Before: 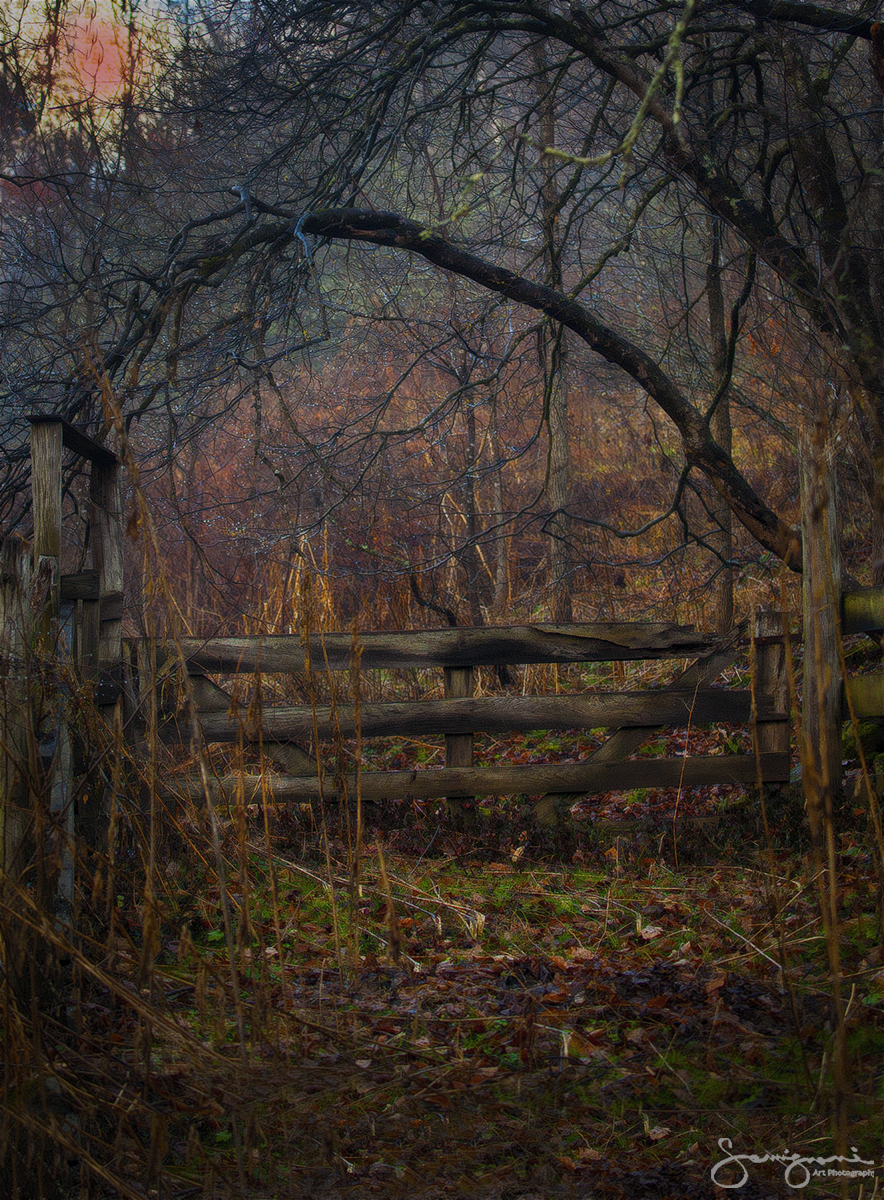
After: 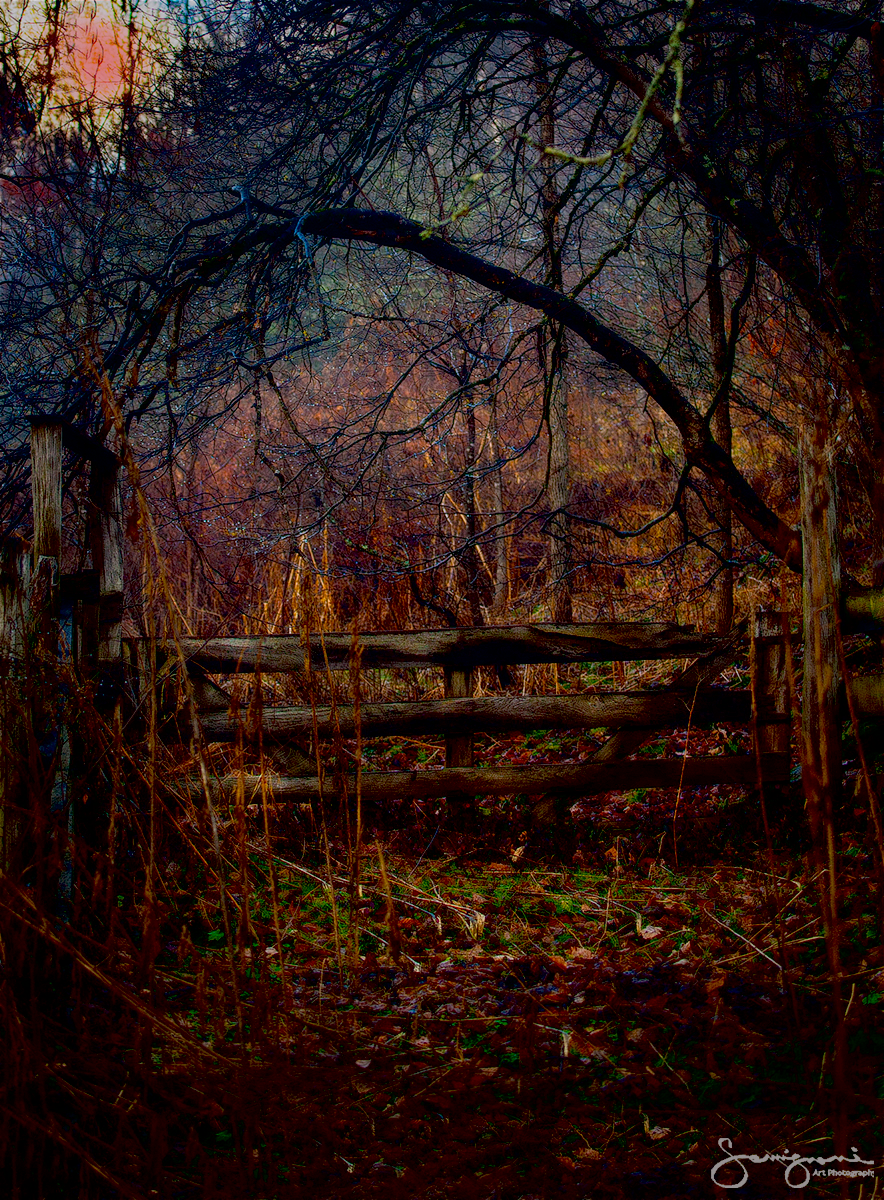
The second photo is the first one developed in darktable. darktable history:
white balance: red 1.004, blue 1.024
contrast brightness saturation: saturation -0.05
exposure: black level correction 0.025, exposure 0.182 EV, compensate highlight preservation false
